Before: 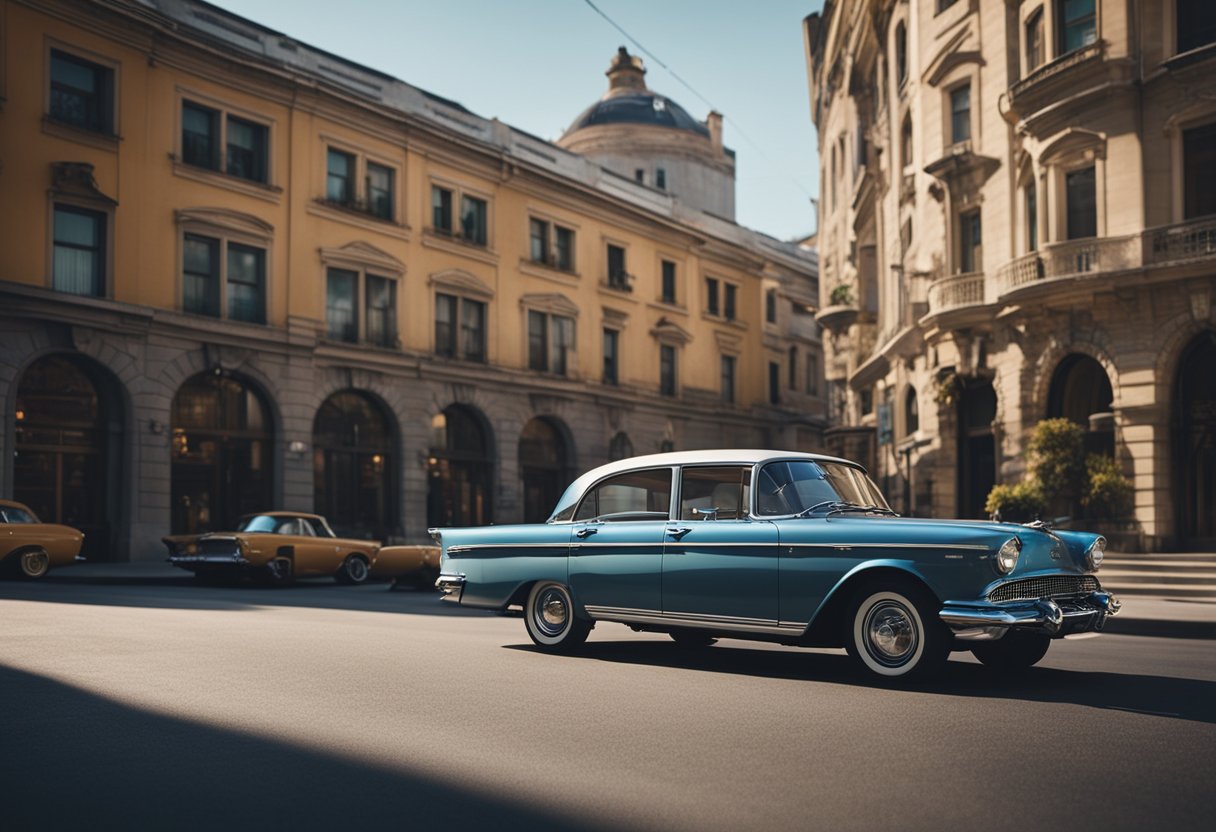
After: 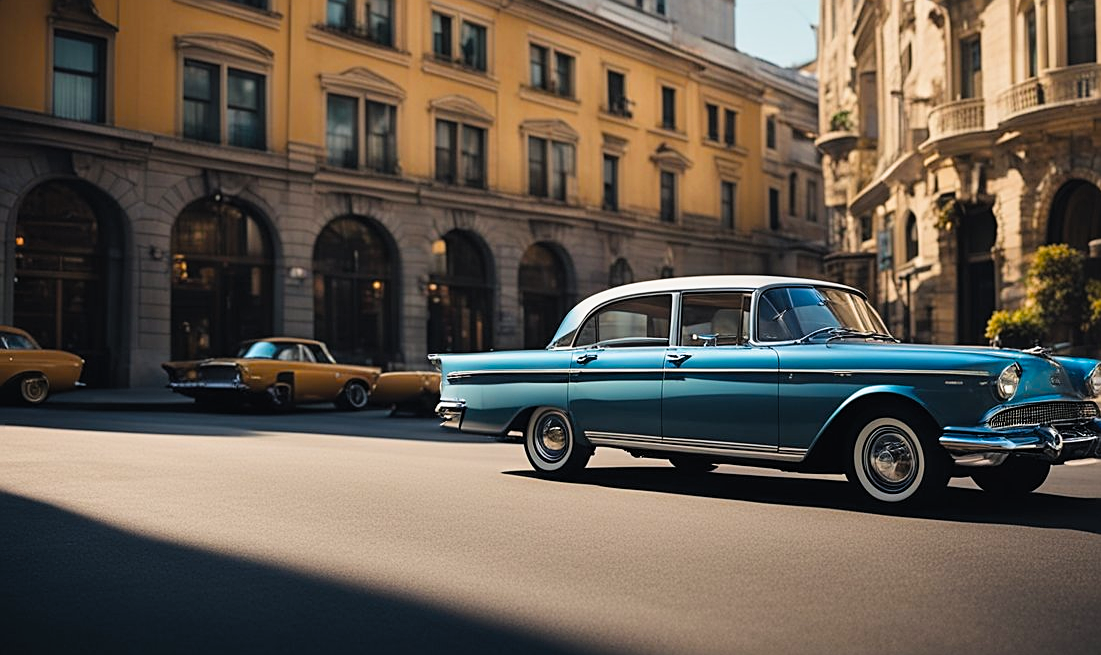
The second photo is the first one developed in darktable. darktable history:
crop: top 20.916%, right 9.437%, bottom 0.316%
filmic rgb: black relative exposure -12 EV, white relative exposure 2.8 EV, threshold 3 EV, target black luminance 0%, hardness 8.06, latitude 70.41%, contrast 1.14, highlights saturation mix 10%, shadows ↔ highlights balance -0.388%, color science v4 (2020), iterations of high-quality reconstruction 10, contrast in shadows soft, contrast in highlights soft, enable highlight reconstruction true
sharpen: on, module defaults
contrast brightness saturation: contrast 0.03, brightness 0.06, saturation 0.13
